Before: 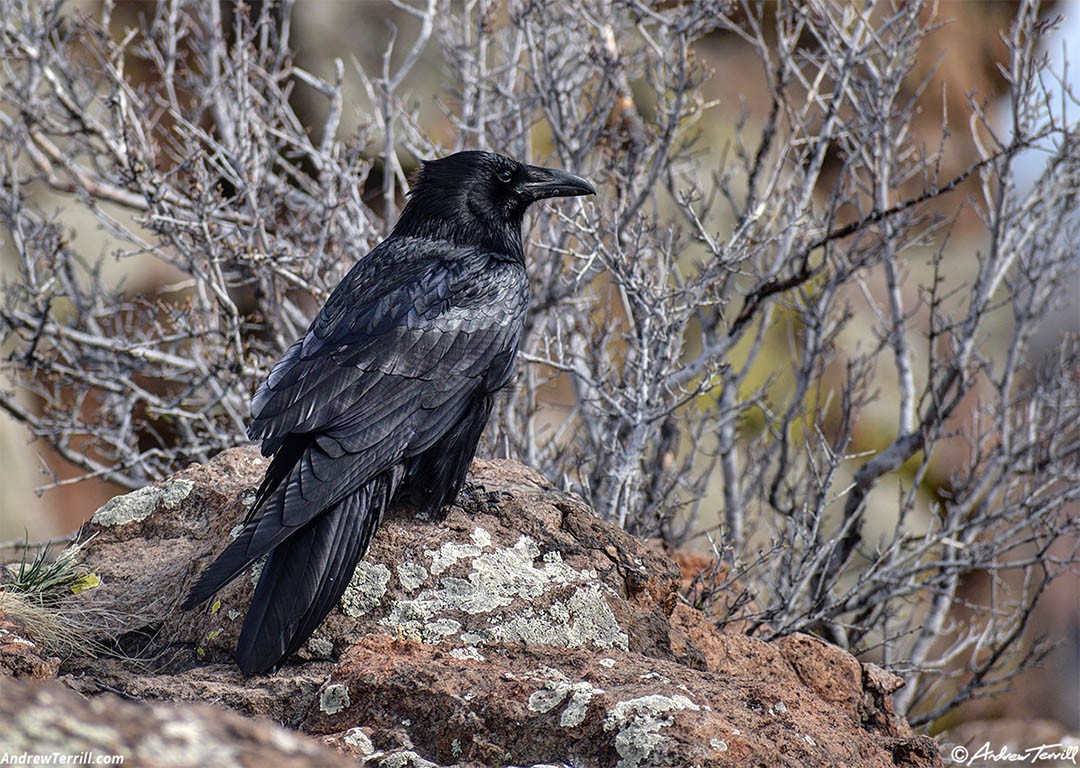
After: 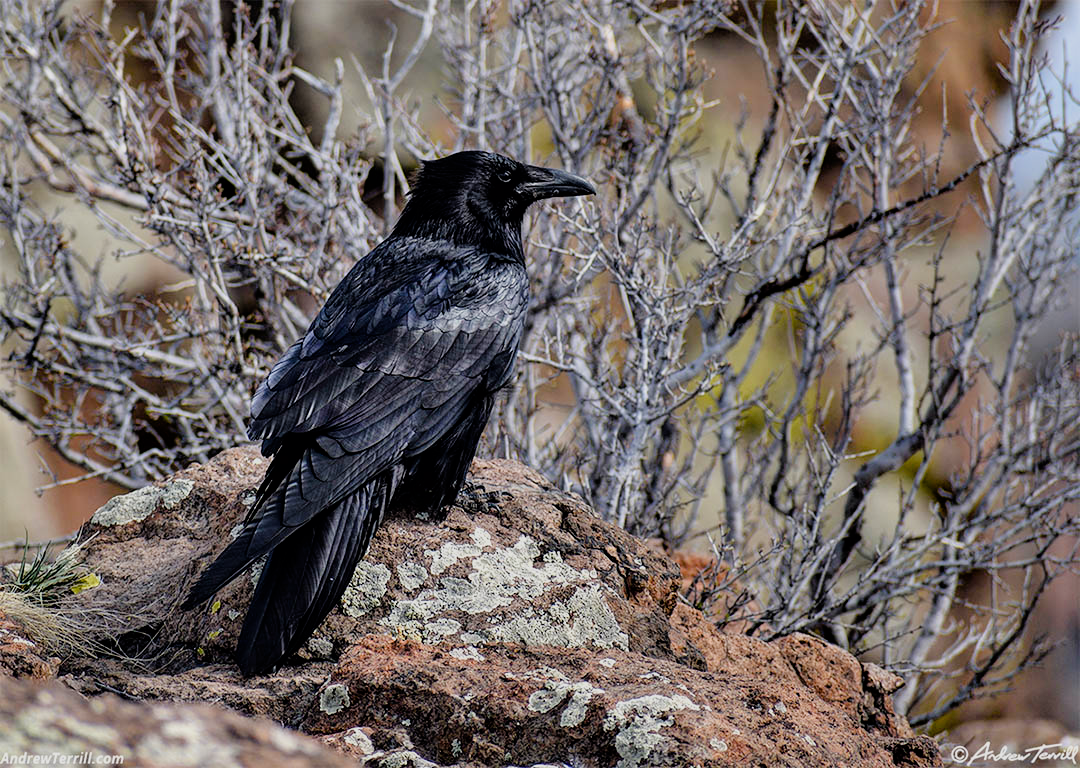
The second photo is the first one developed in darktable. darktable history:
filmic rgb: black relative exposure -7.75 EV, white relative exposure 4.37 EV, hardness 3.76, latitude 49.99%, contrast 1.101, iterations of high-quality reconstruction 0
color balance rgb: perceptual saturation grading › global saturation 20%, perceptual saturation grading › highlights -24.882%, perceptual saturation grading › shadows 25.588%, global vibrance 20%
